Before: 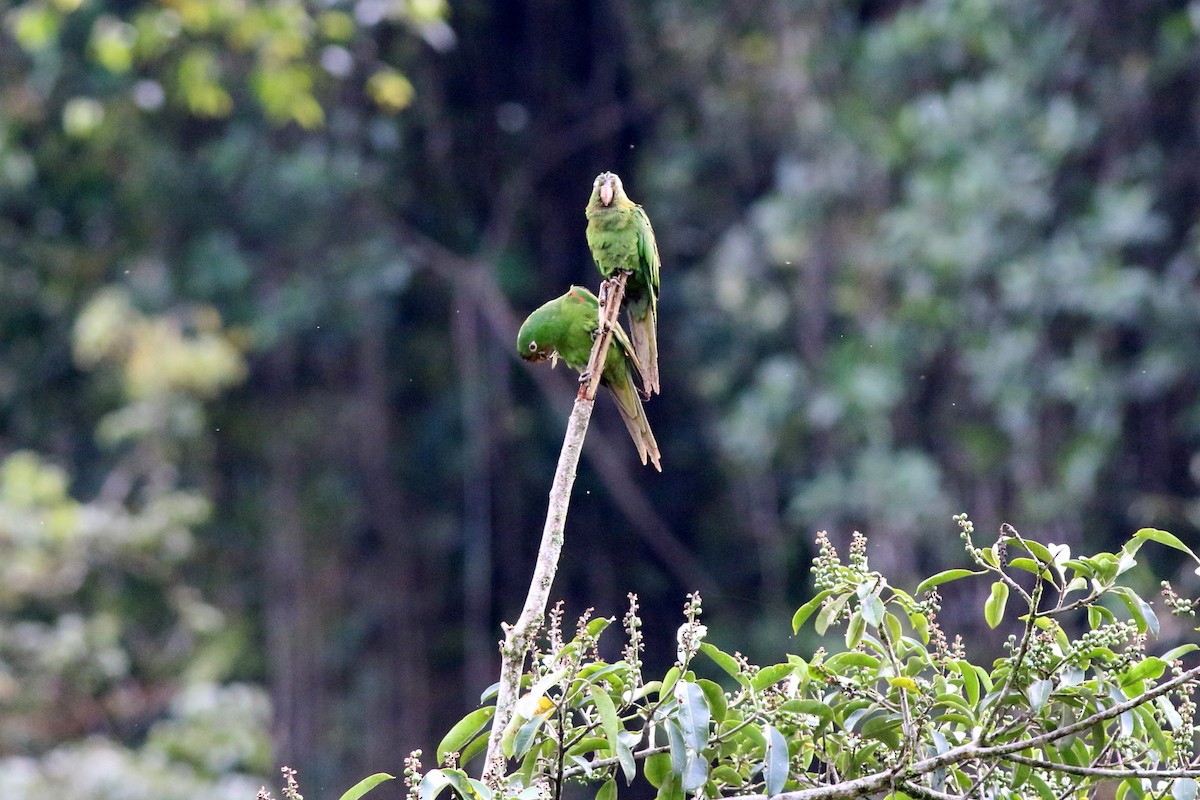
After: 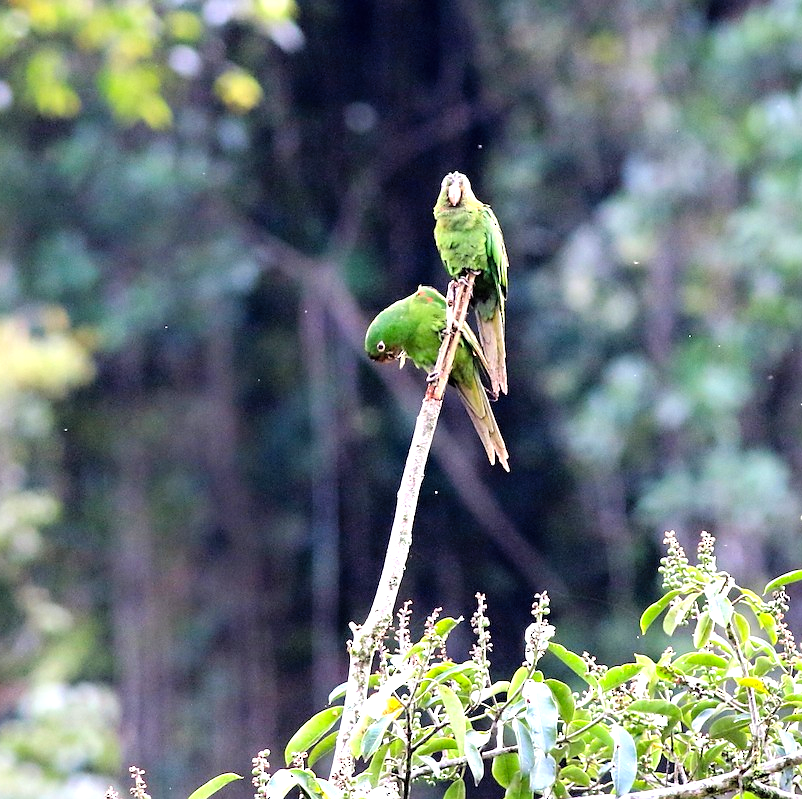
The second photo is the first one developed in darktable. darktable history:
sharpen: radius 1.454, amount 0.406, threshold 1.699
crop and rotate: left 12.678%, right 20.42%
tone equalizer: -8 EV -0.759 EV, -7 EV -0.736 EV, -6 EV -0.636 EV, -5 EV -0.381 EV, -3 EV 0.378 EV, -2 EV 0.6 EV, -1 EV 0.697 EV, +0 EV 0.742 EV
contrast brightness saturation: brightness 0.091, saturation 0.192
